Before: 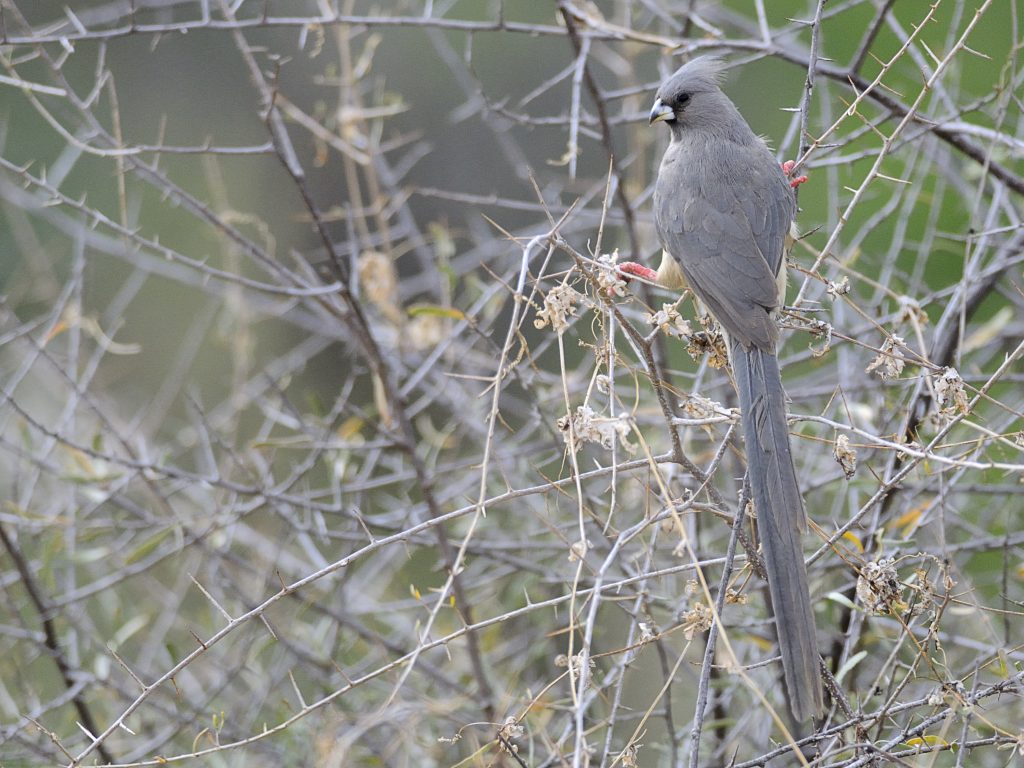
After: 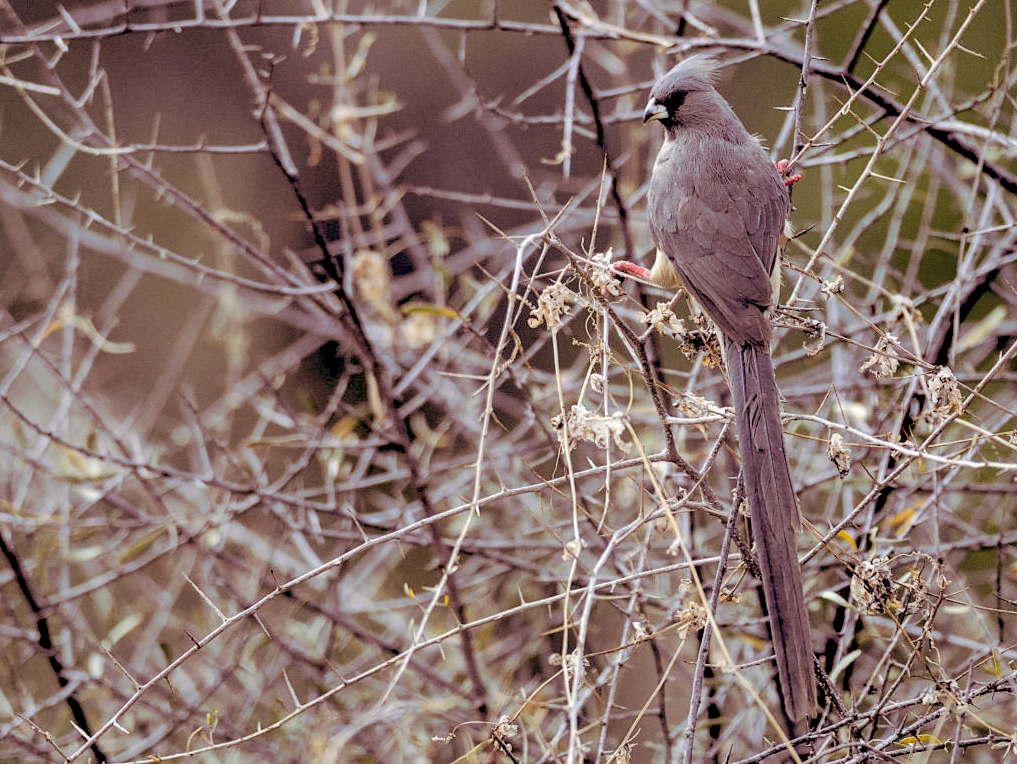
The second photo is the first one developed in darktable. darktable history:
crop and rotate: left 0.614%, top 0.179%, bottom 0.309%
local contrast: on, module defaults
split-toning: on, module defaults
color balance: lift [0.975, 0.993, 1, 1.015], gamma [1.1, 1, 1, 0.945], gain [1, 1.04, 1, 0.95]
exposure: black level correction 0.056, exposure -0.039 EV, compensate highlight preservation false
